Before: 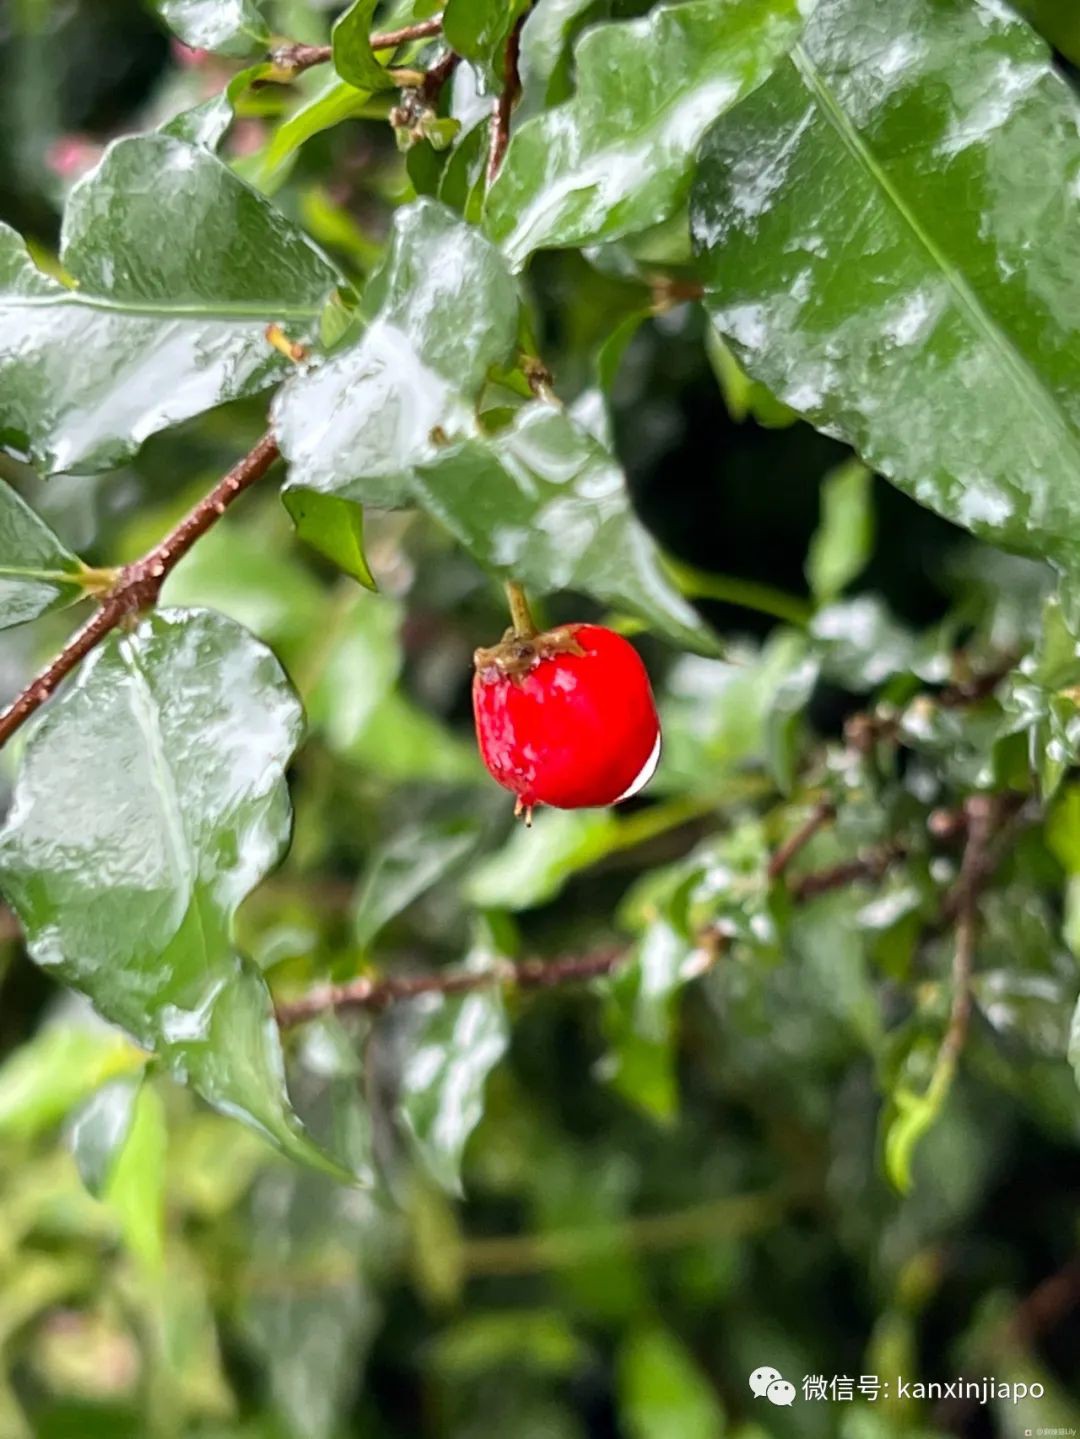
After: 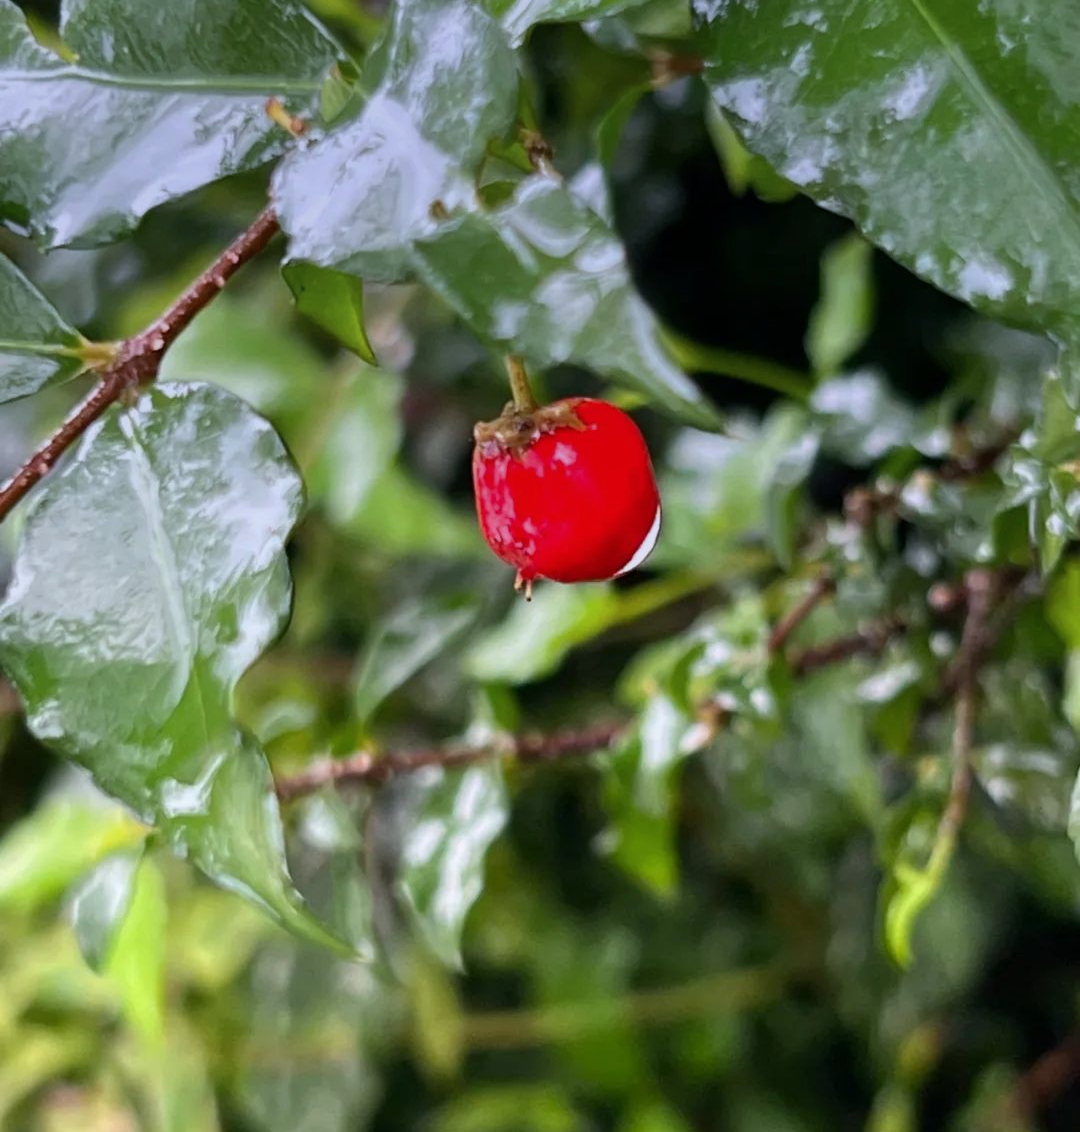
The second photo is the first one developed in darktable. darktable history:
crop and rotate: top 15.774%, bottom 5.506%
graduated density: hue 238.83°, saturation 50%
